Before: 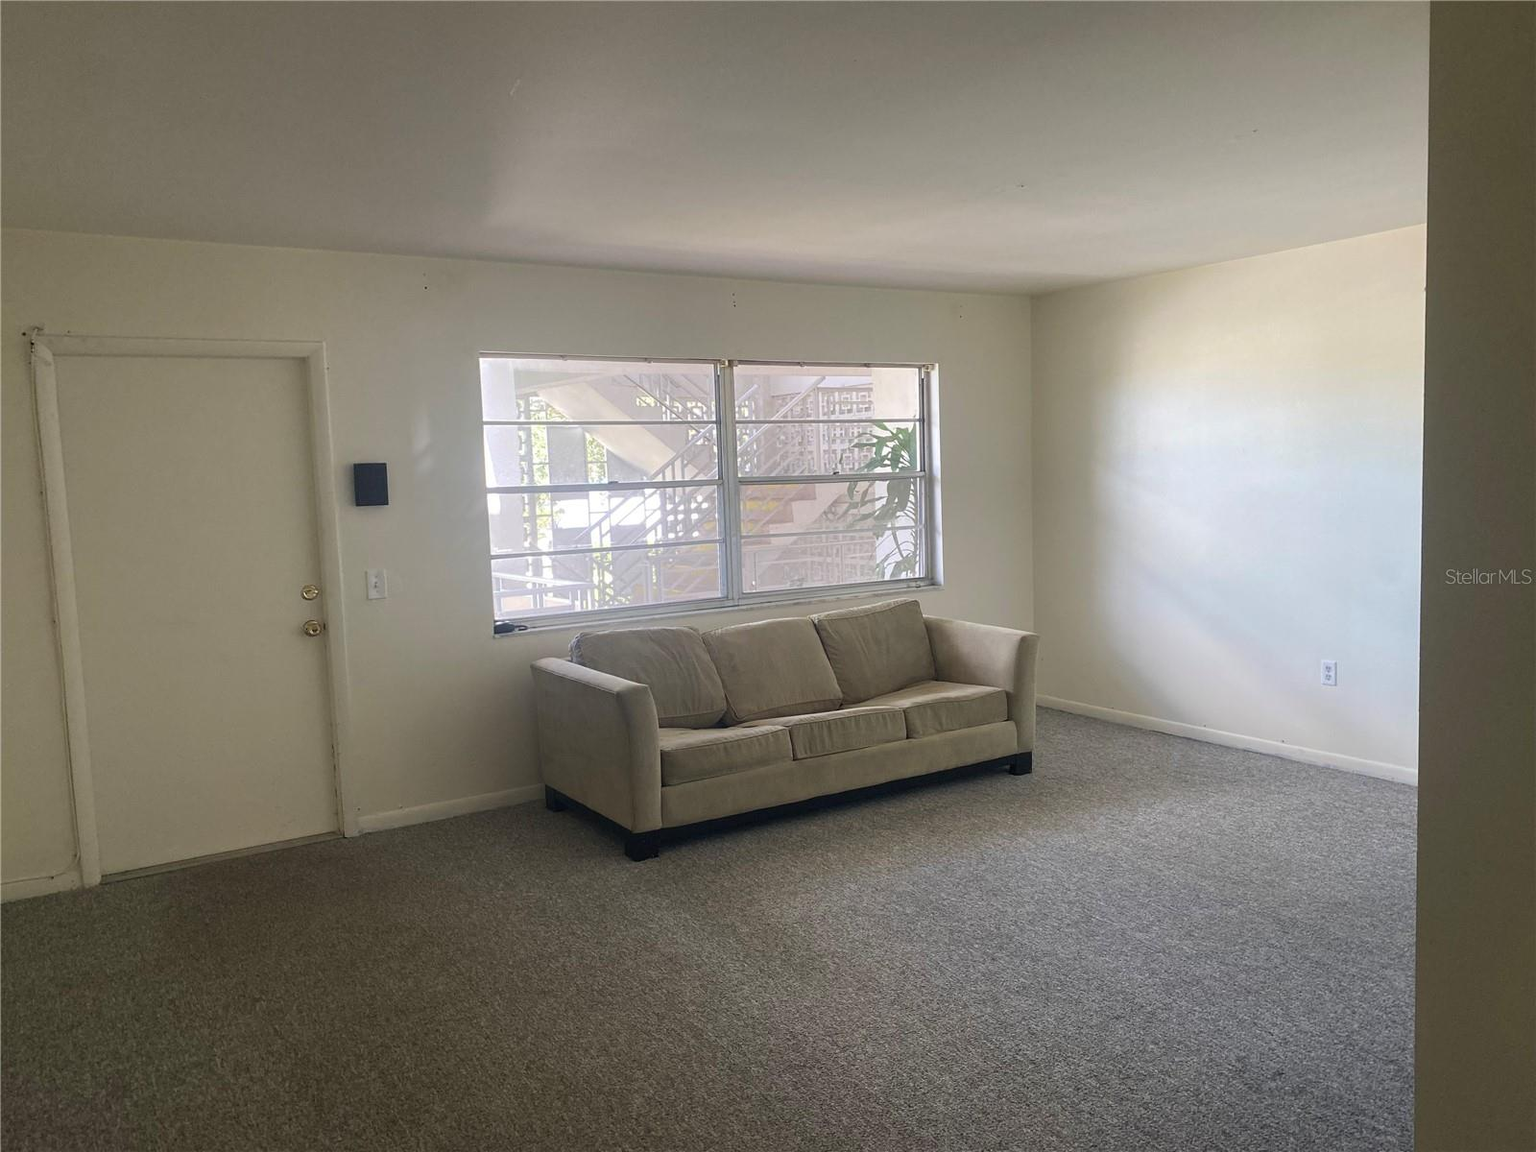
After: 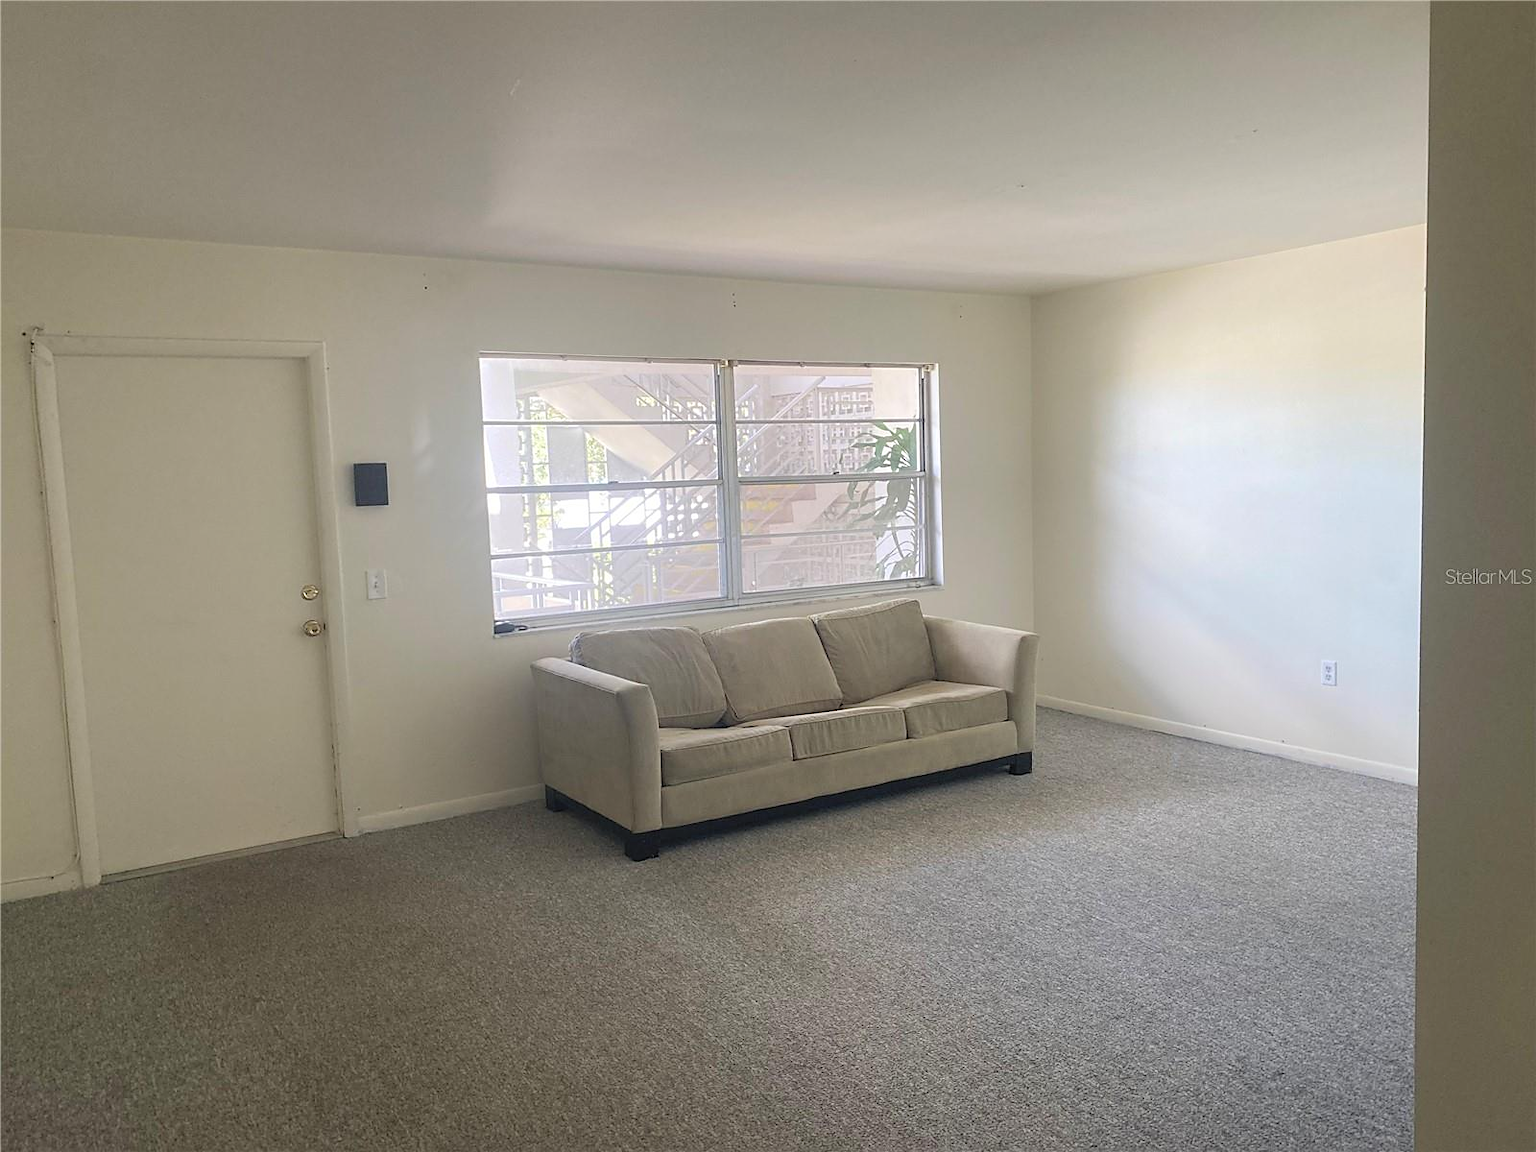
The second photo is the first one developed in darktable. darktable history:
contrast brightness saturation: brightness 0.154
sharpen: radius 1.828, amount 0.41, threshold 1.547
